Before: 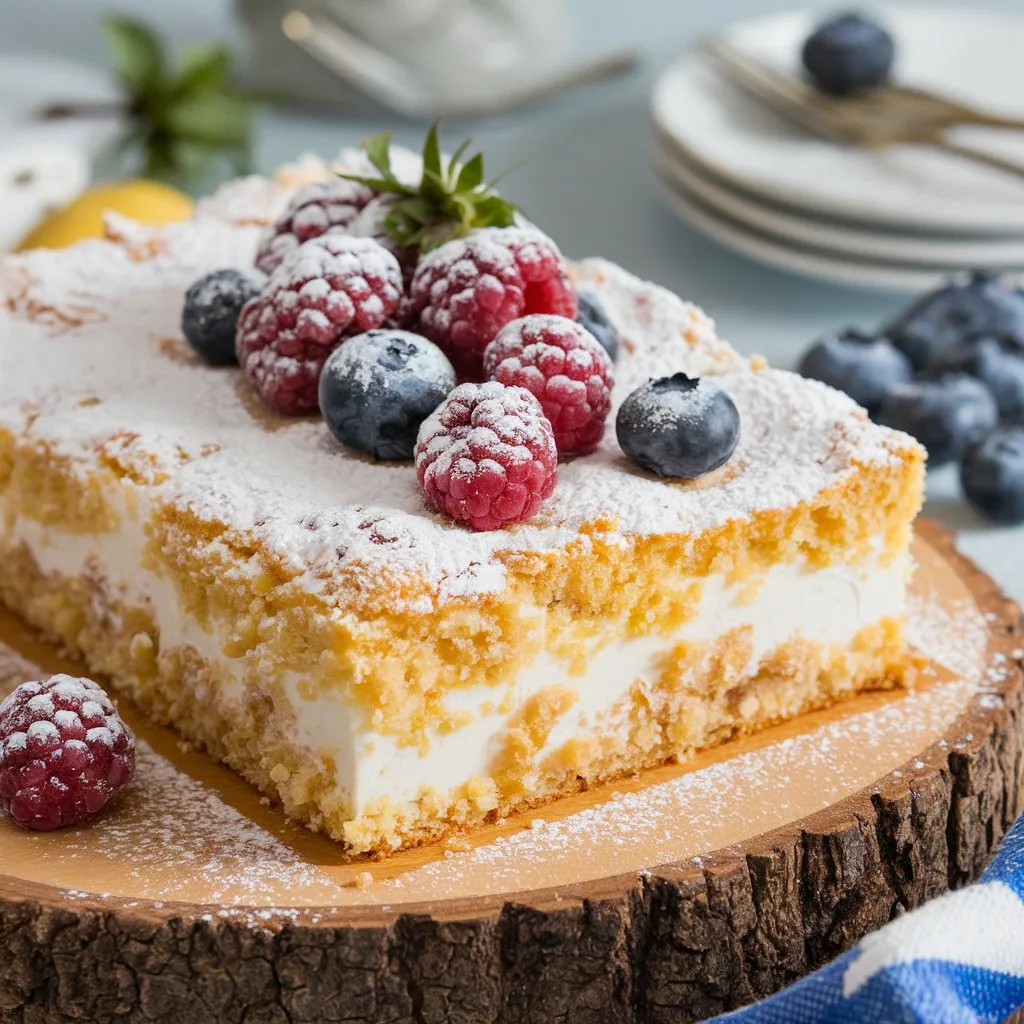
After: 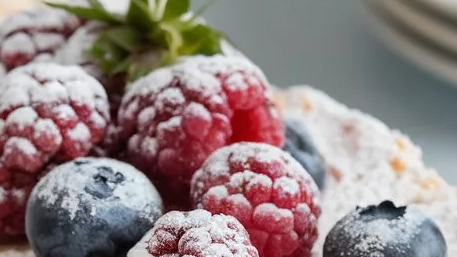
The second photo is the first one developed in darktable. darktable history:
shadows and highlights: shadows 30.86, highlights 0, soften with gaussian
crop: left 28.64%, top 16.832%, right 26.637%, bottom 58.055%
